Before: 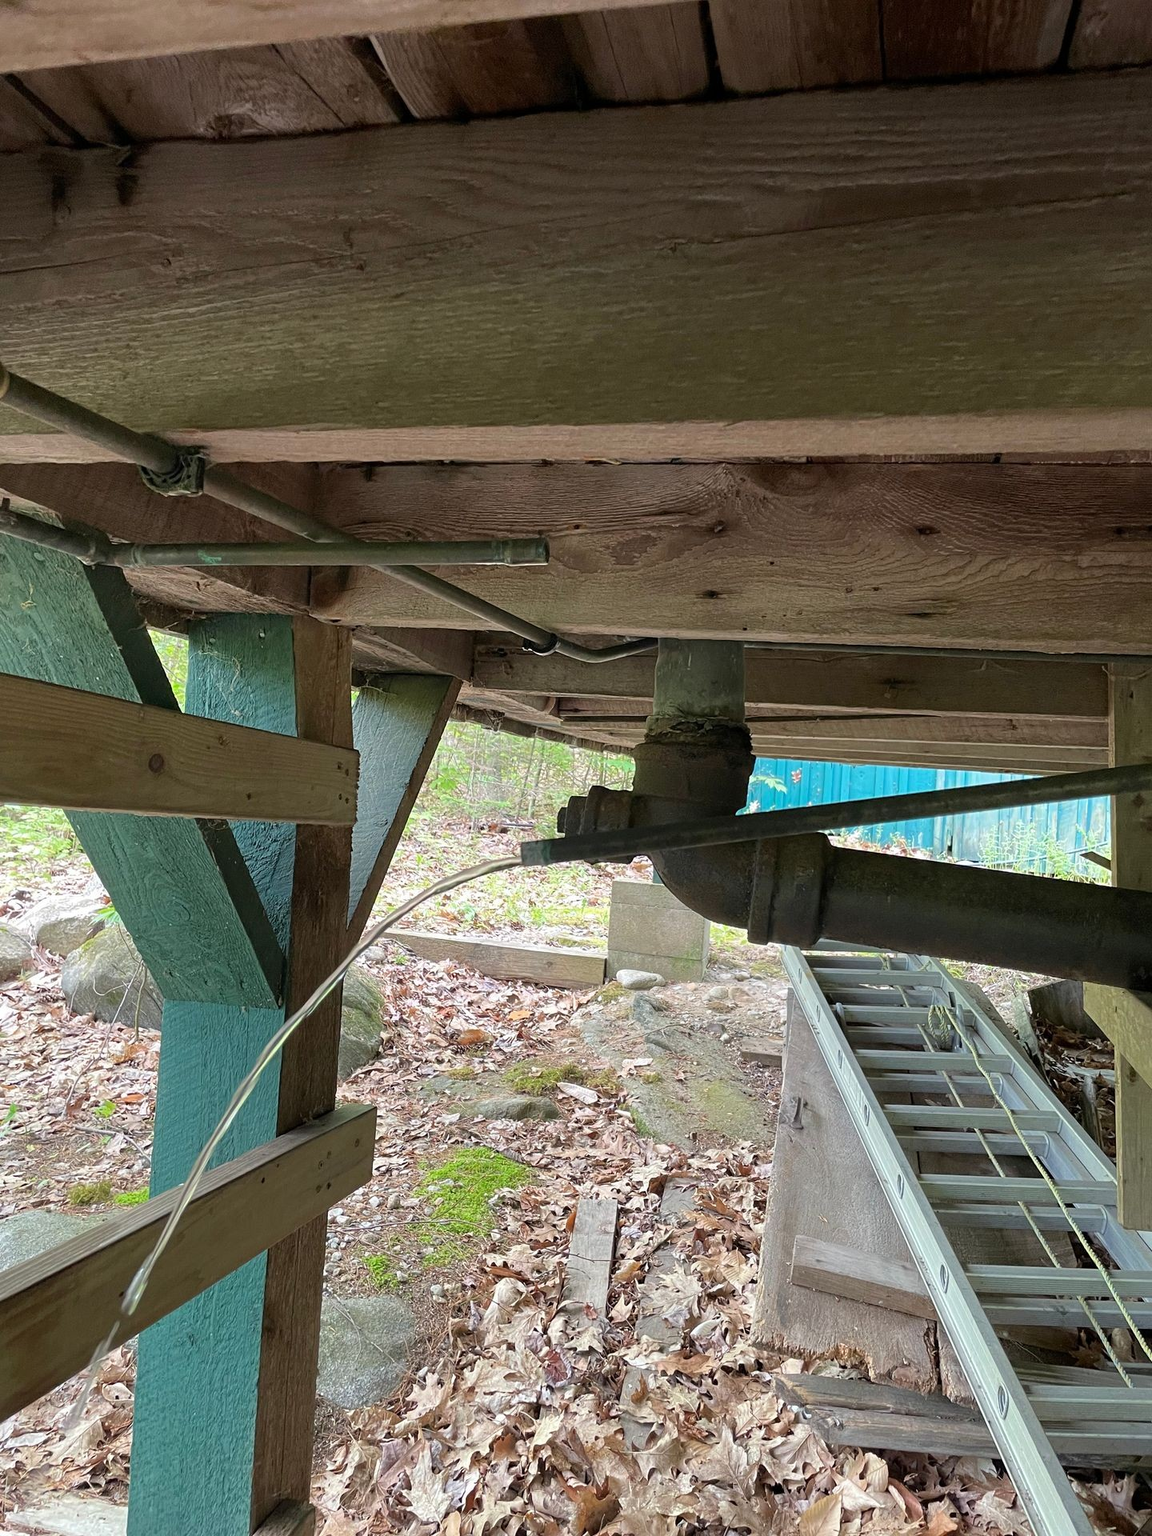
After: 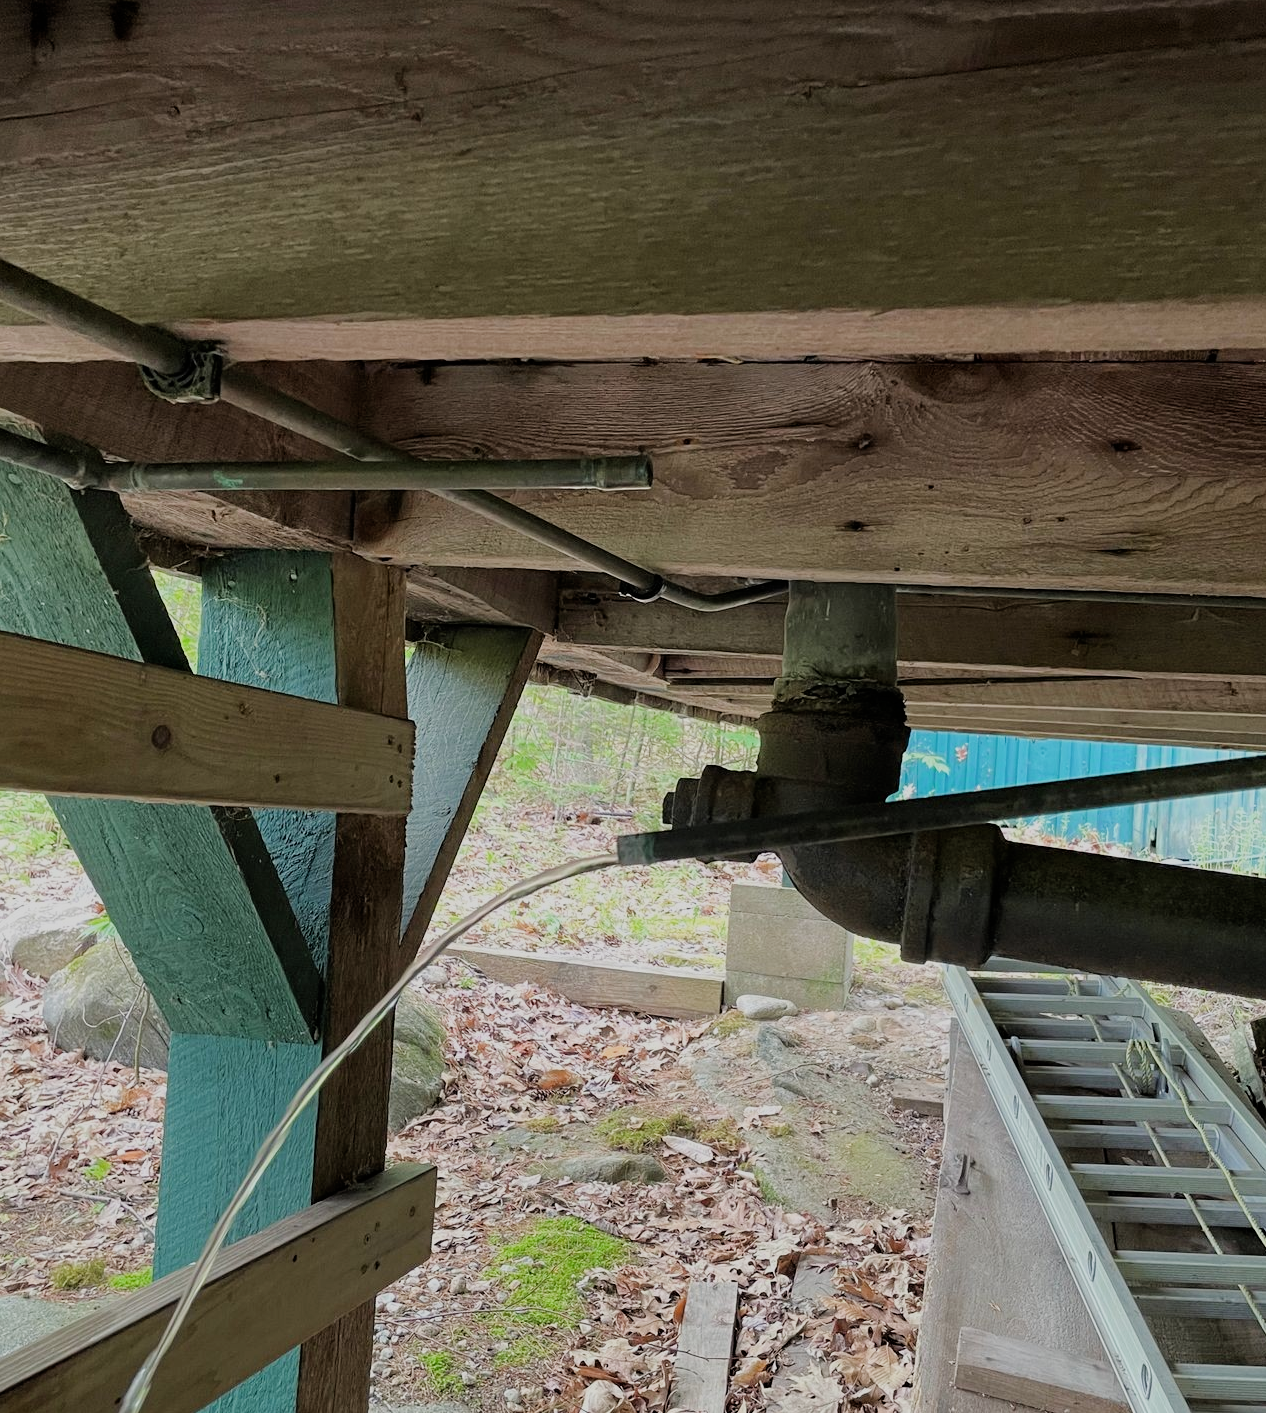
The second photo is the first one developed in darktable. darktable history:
filmic rgb: black relative exposure -7.65 EV, white relative exposure 4.56 EV, hardness 3.61
crop and rotate: left 2.425%, top 11.305%, right 9.6%, bottom 15.08%
